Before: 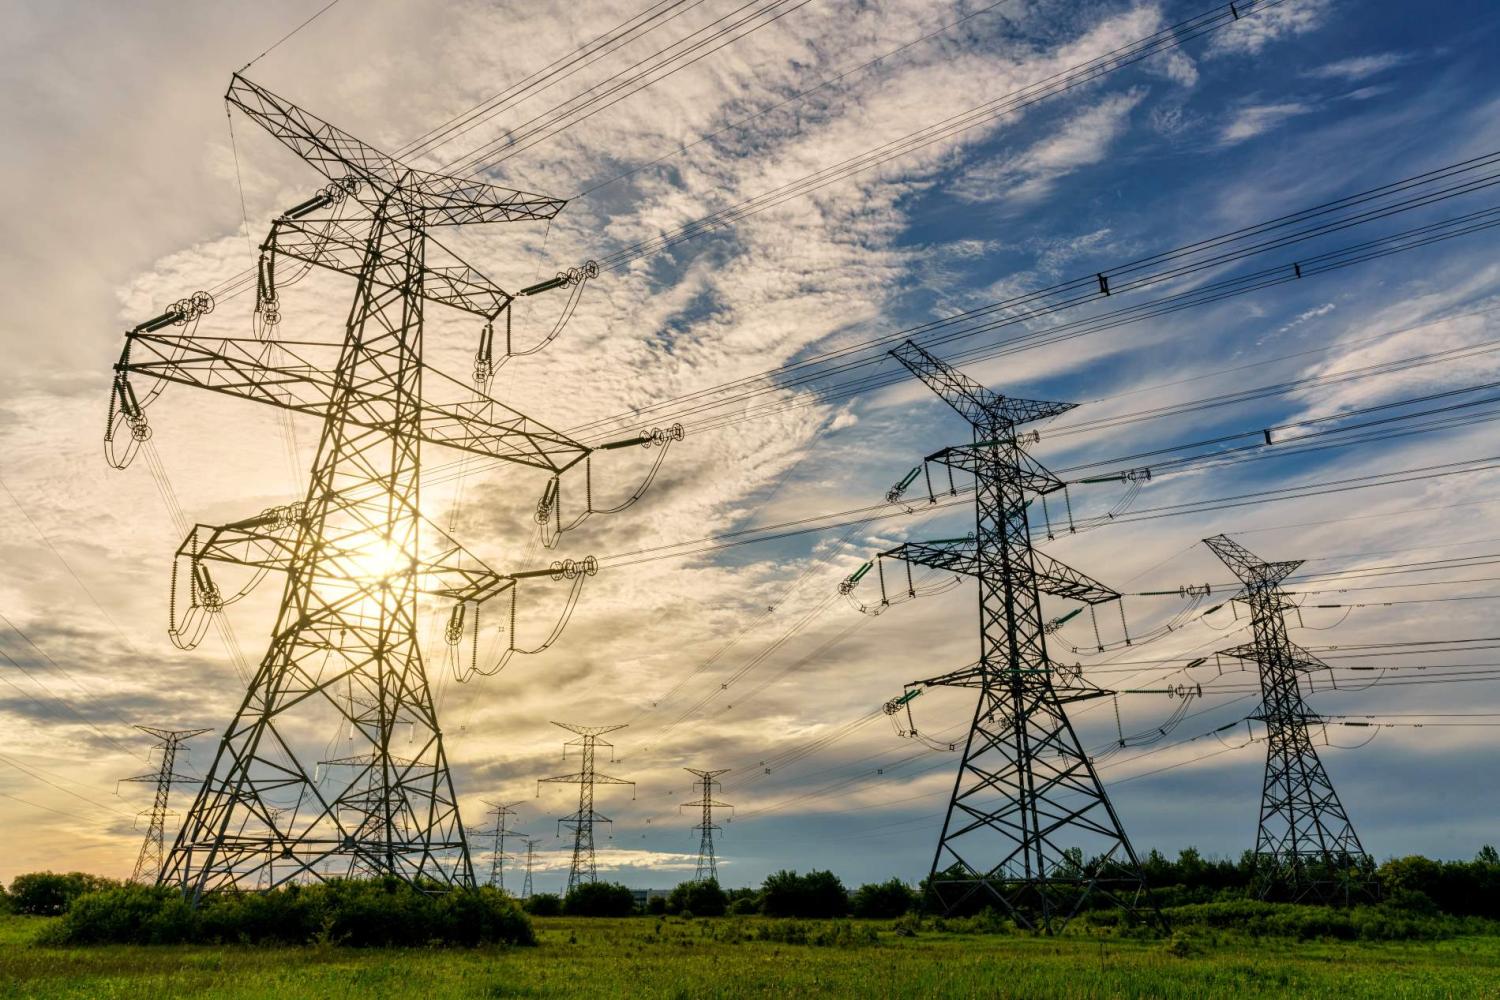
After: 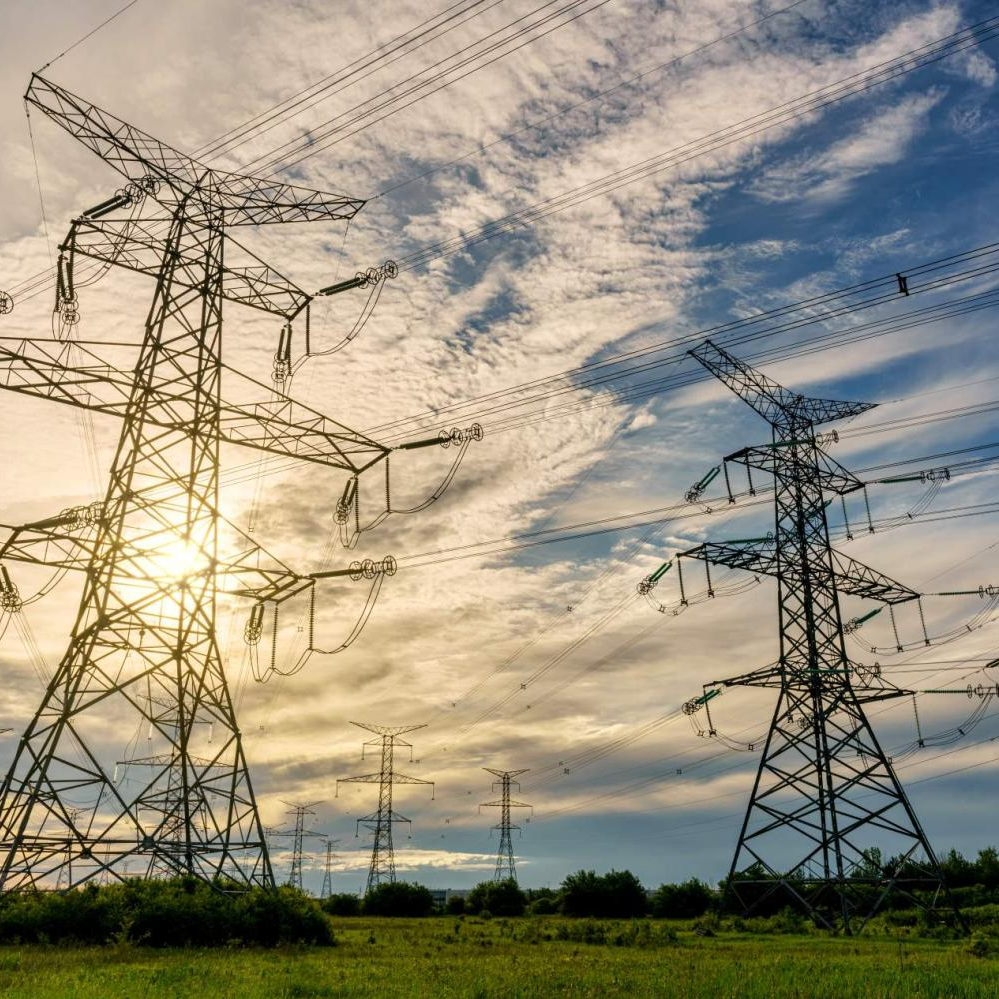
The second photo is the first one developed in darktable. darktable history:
crop and rotate: left 13.453%, right 19.89%
